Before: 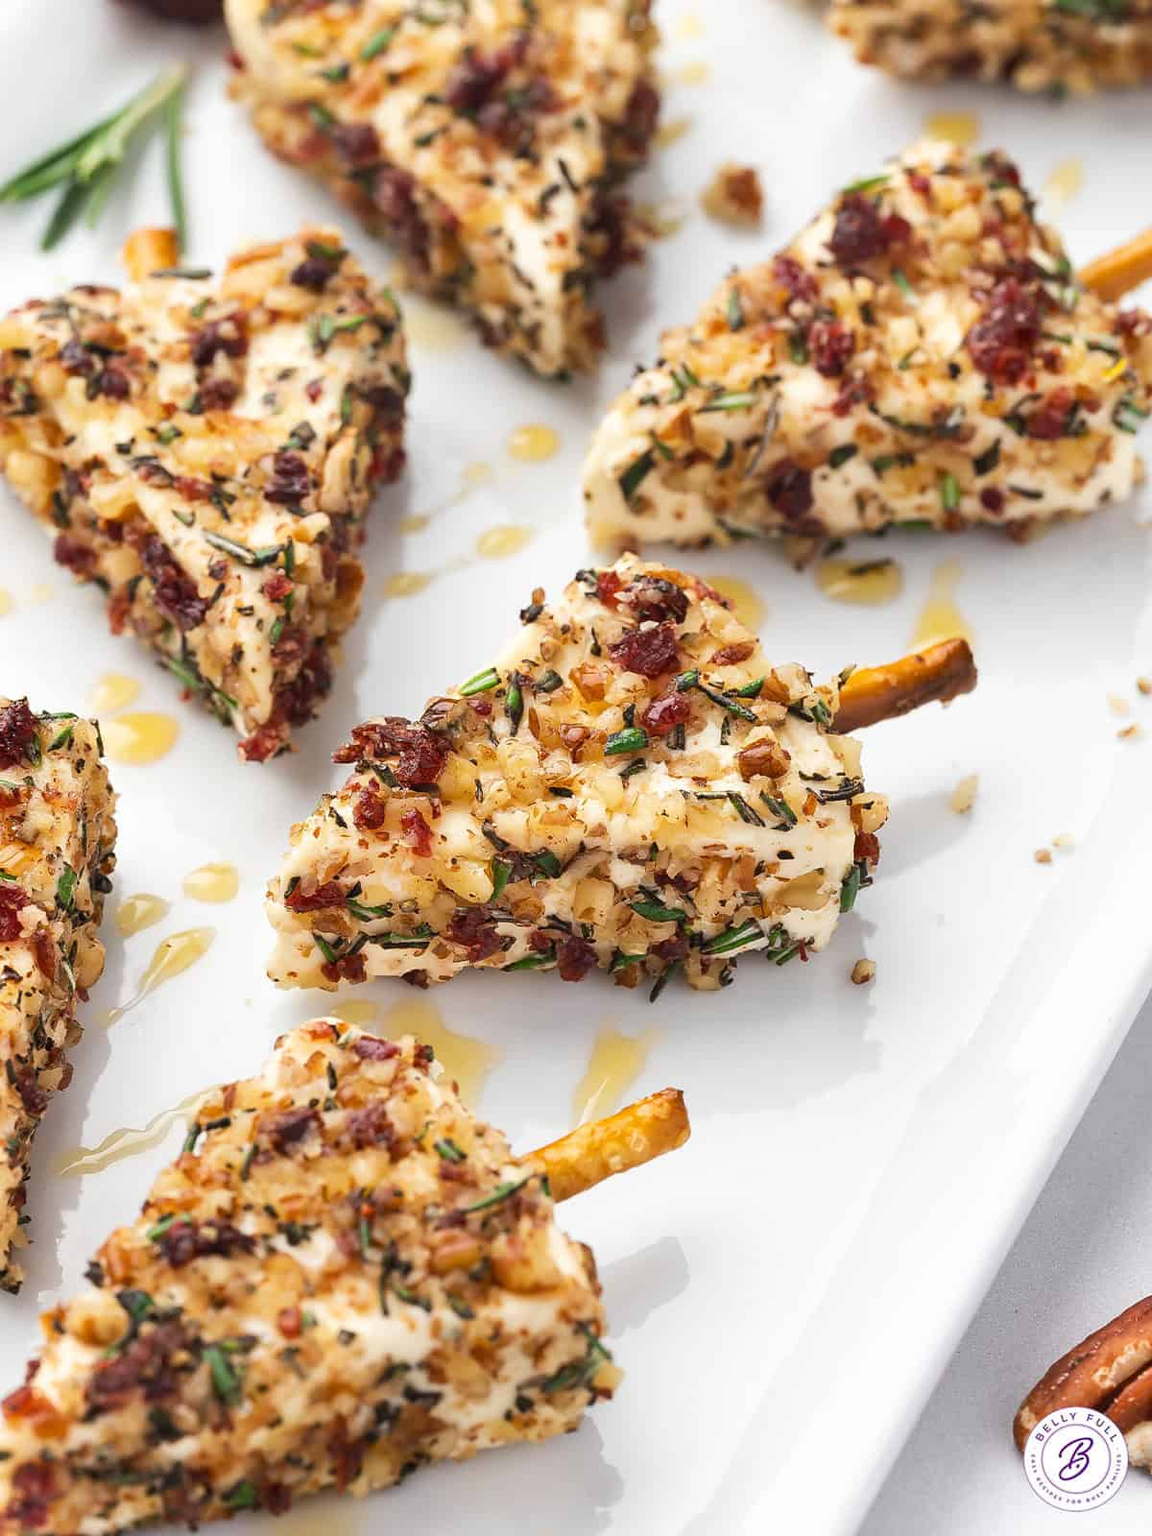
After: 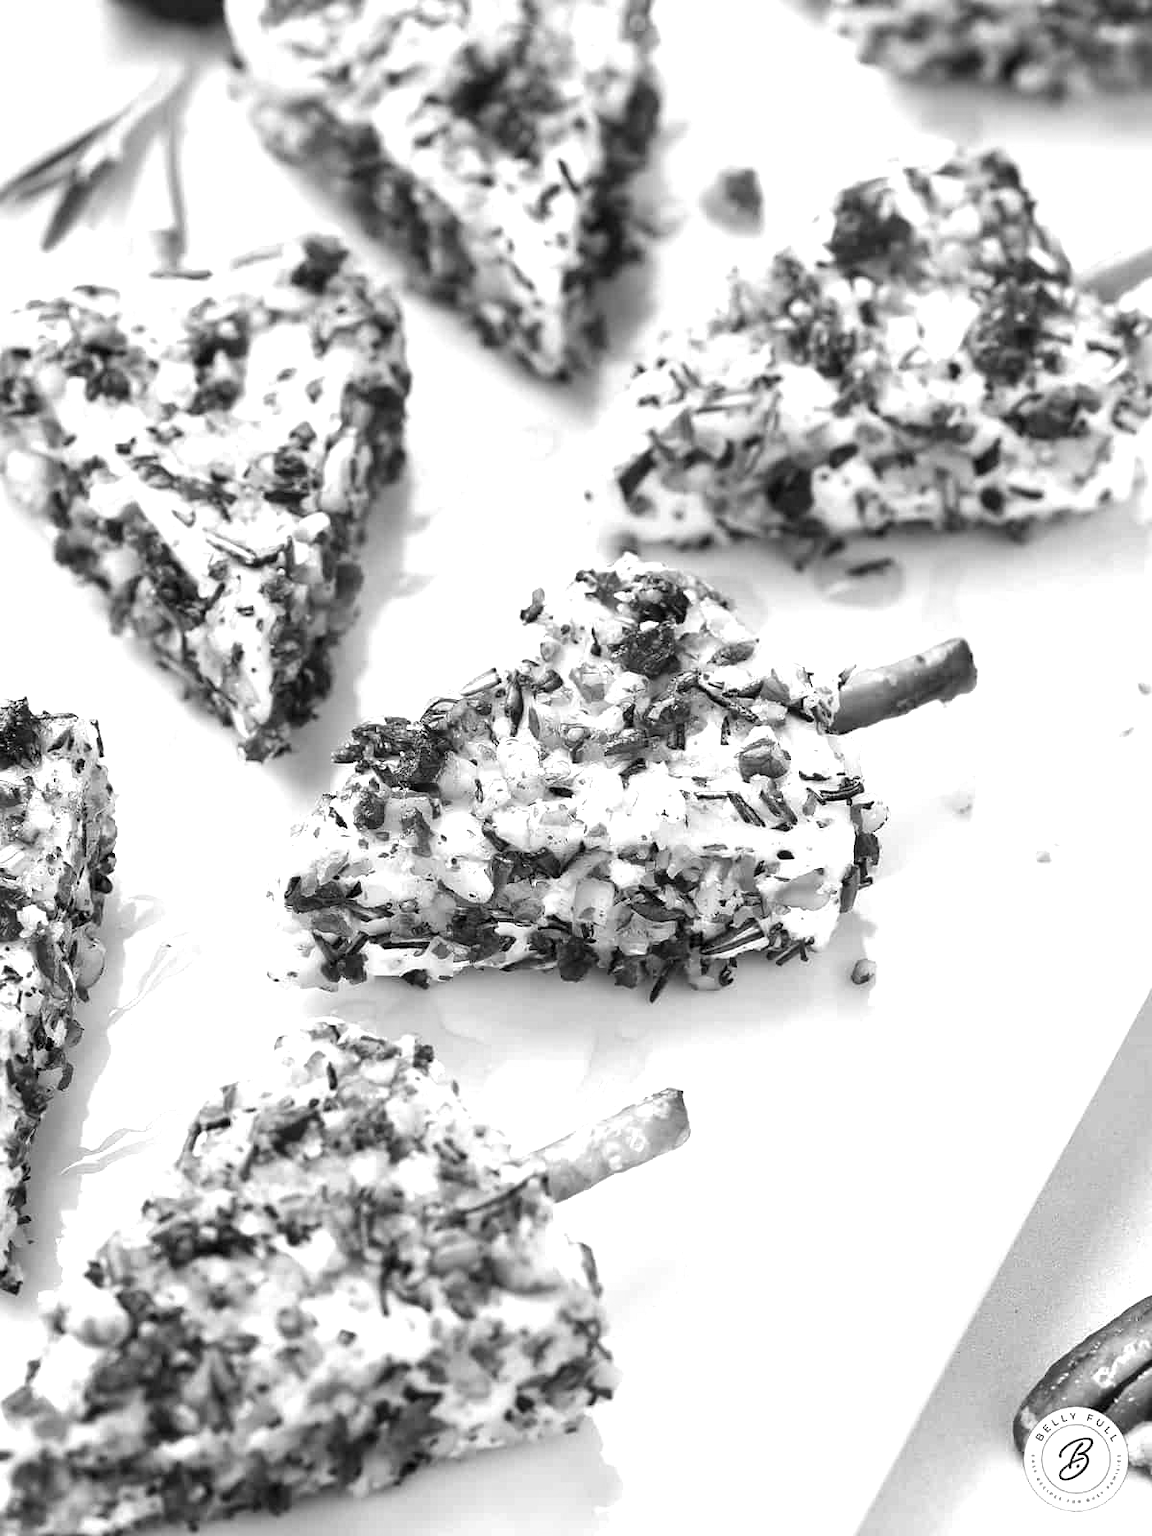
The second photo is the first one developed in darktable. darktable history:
shadows and highlights: shadows 12, white point adjustment 1.2, highlights -0.36, soften with gaussian
color balance rgb: perceptual saturation grading › global saturation 20%, perceptual saturation grading › highlights -50%, perceptual saturation grading › shadows 30%, perceptual brilliance grading › global brilliance 10%, perceptual brilliance grading › shadows 15%
exposure: compensate highlight preservation false
levels: levels [0.052, 0.496, 0.908]
monochrome: a 73.58, b 64.21
